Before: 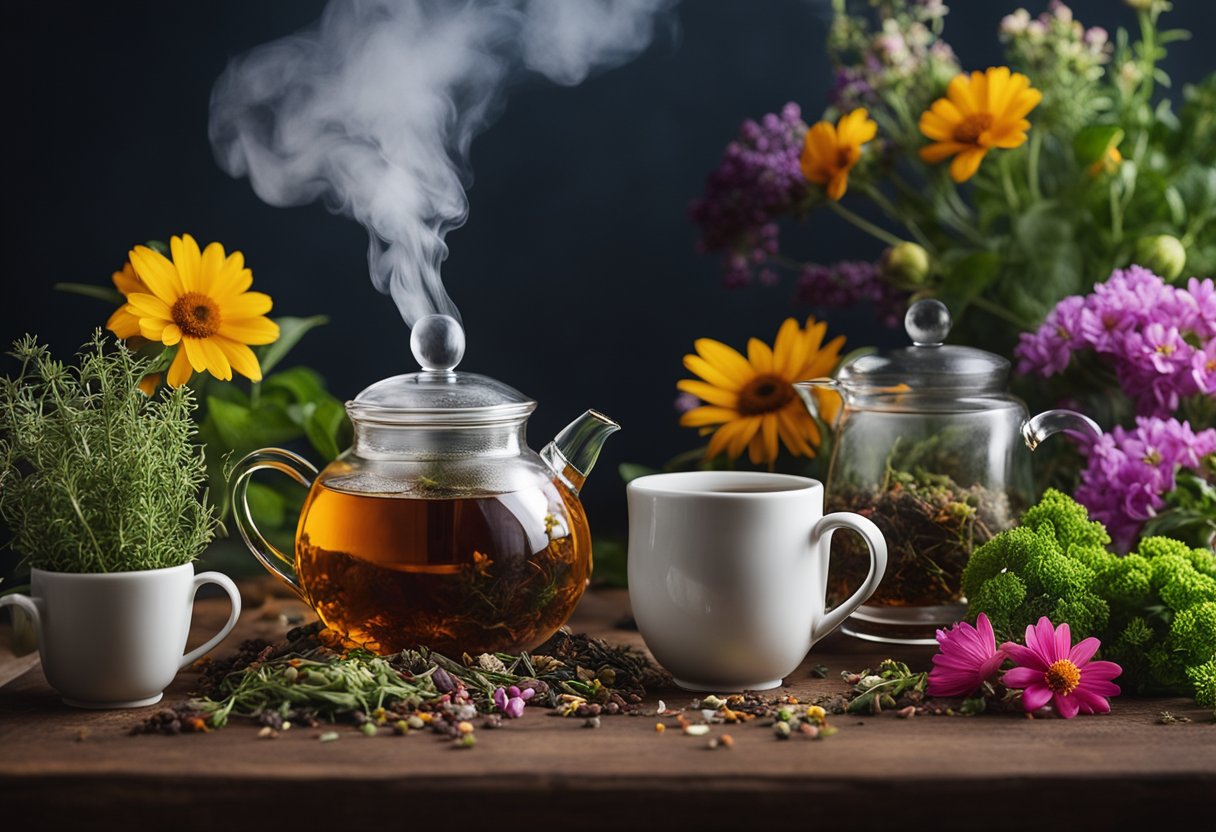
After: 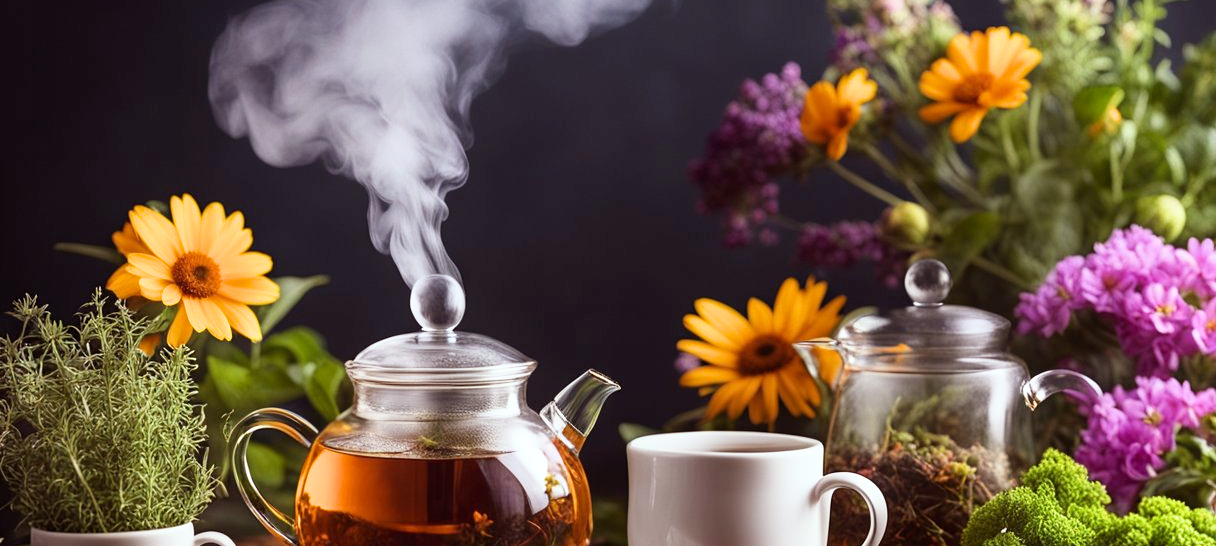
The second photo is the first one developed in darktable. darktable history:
filmic rgb: black relative exposure -11.35 EV, white relative exposure 3.22 EV, hardness 6.76, color science v6 (2022)
rgb levels: mode RGB, independent channels, levels [[0, 0.474, 1], [0, 0.5, 1], [0, 0.5, 1]]
exposure: black level correction 0.001, exposure 0.675 EV, compensate highlight preservation false
crop and rotate: top 4.848%, bottom 29.503%
